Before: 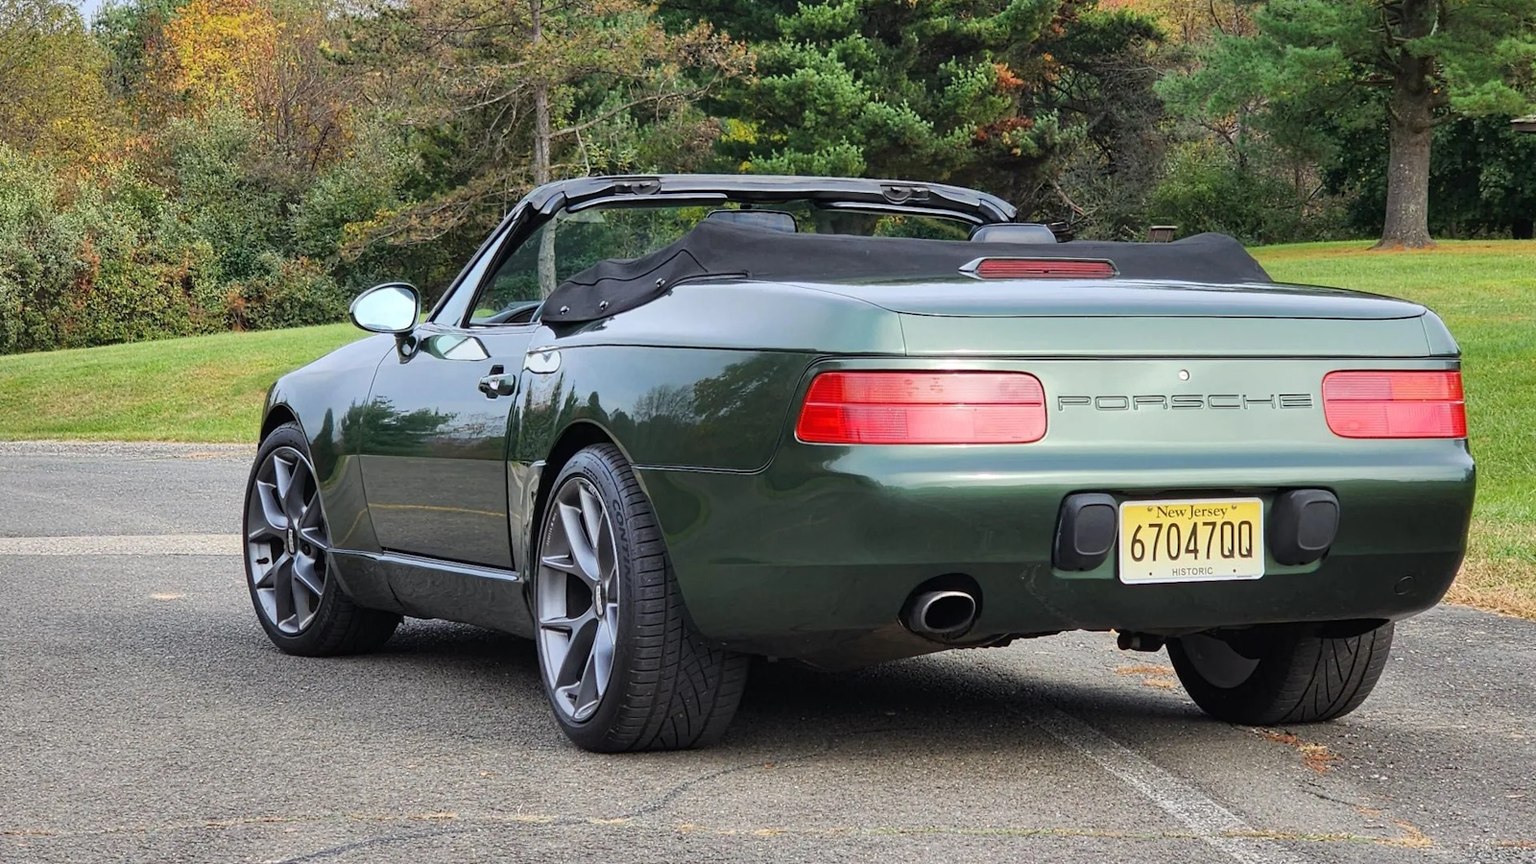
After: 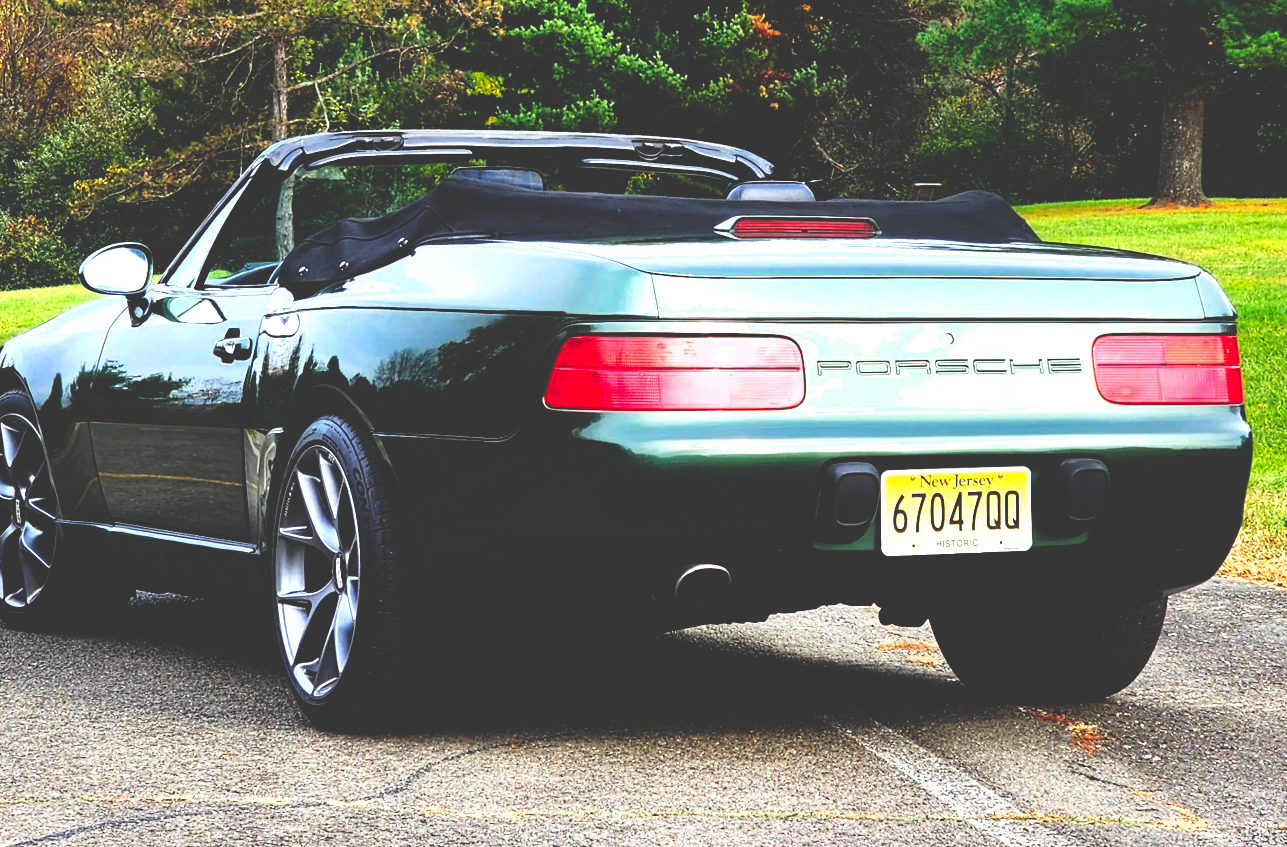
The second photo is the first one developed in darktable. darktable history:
exposure: black level correction 0, exposure 0.2 EV, compensate highlight preservation false
base curve: curves: ch0 [(0, 0.036) (0.083, 0.04) (0.804, 1)], preserve colors none
tone equalizer: -8 EV -0.381 EV, -7 EV -0.38 EV, -6 EV -0.303 EV, -5 EV -0.22 EV, -3 EV 0.196 EV, -2 EV 0.319 EV, -1 EV 0.381 EV, +0 EV 0.443 EV
crop and rotate: left 17.848%, top 5.817%, right 1.706%
